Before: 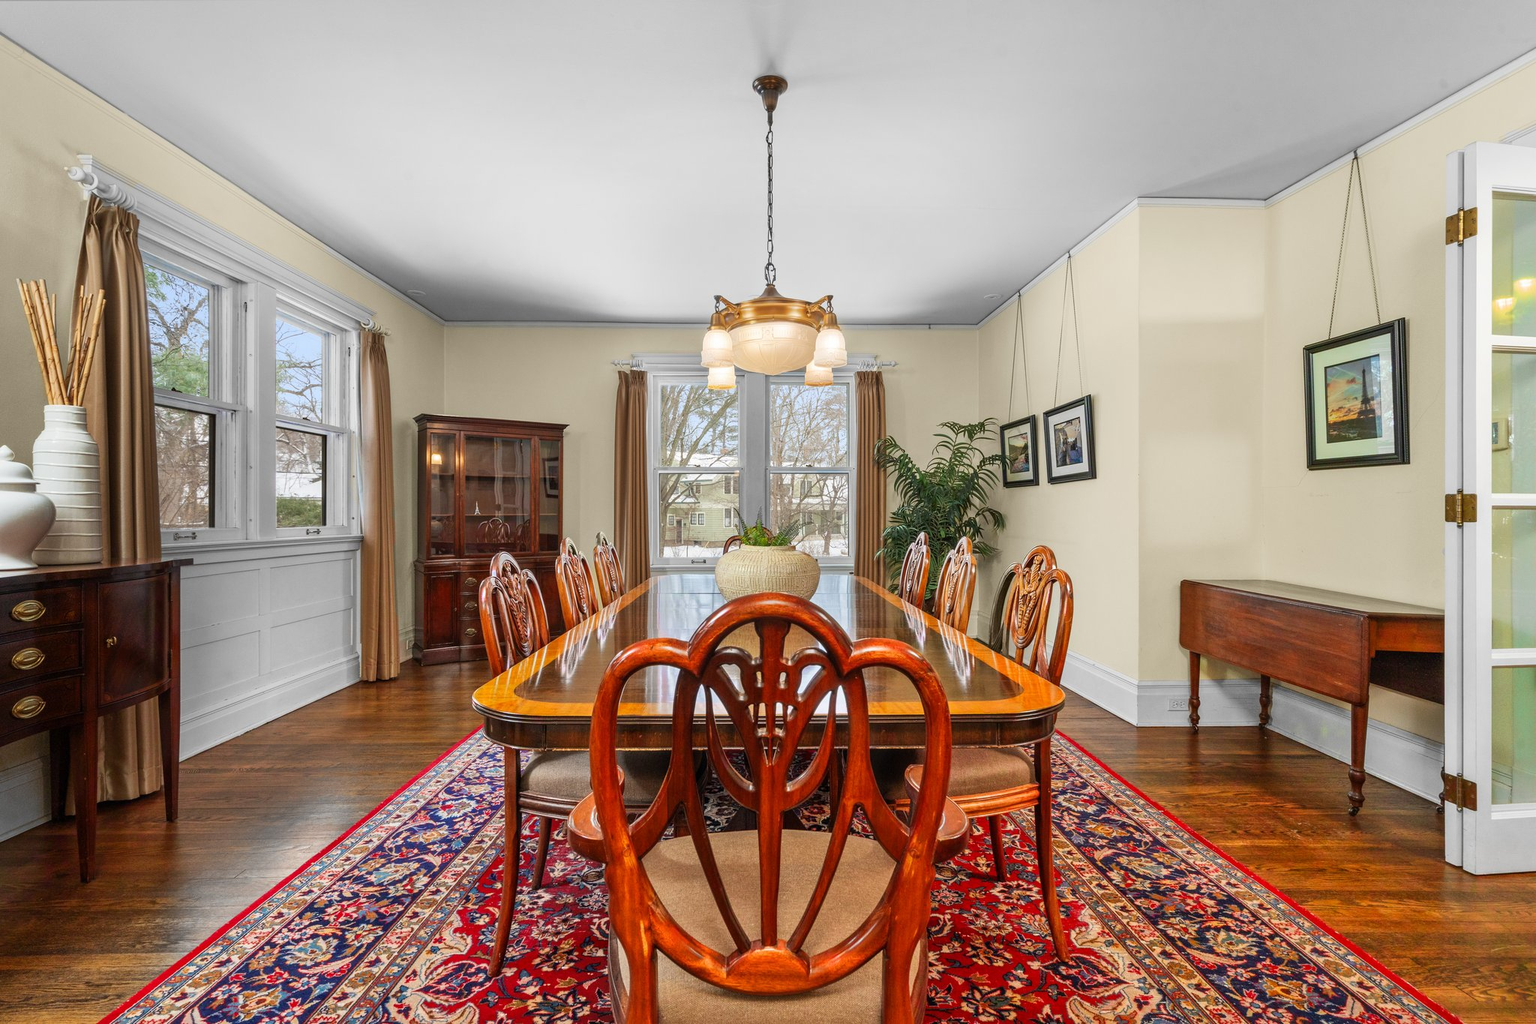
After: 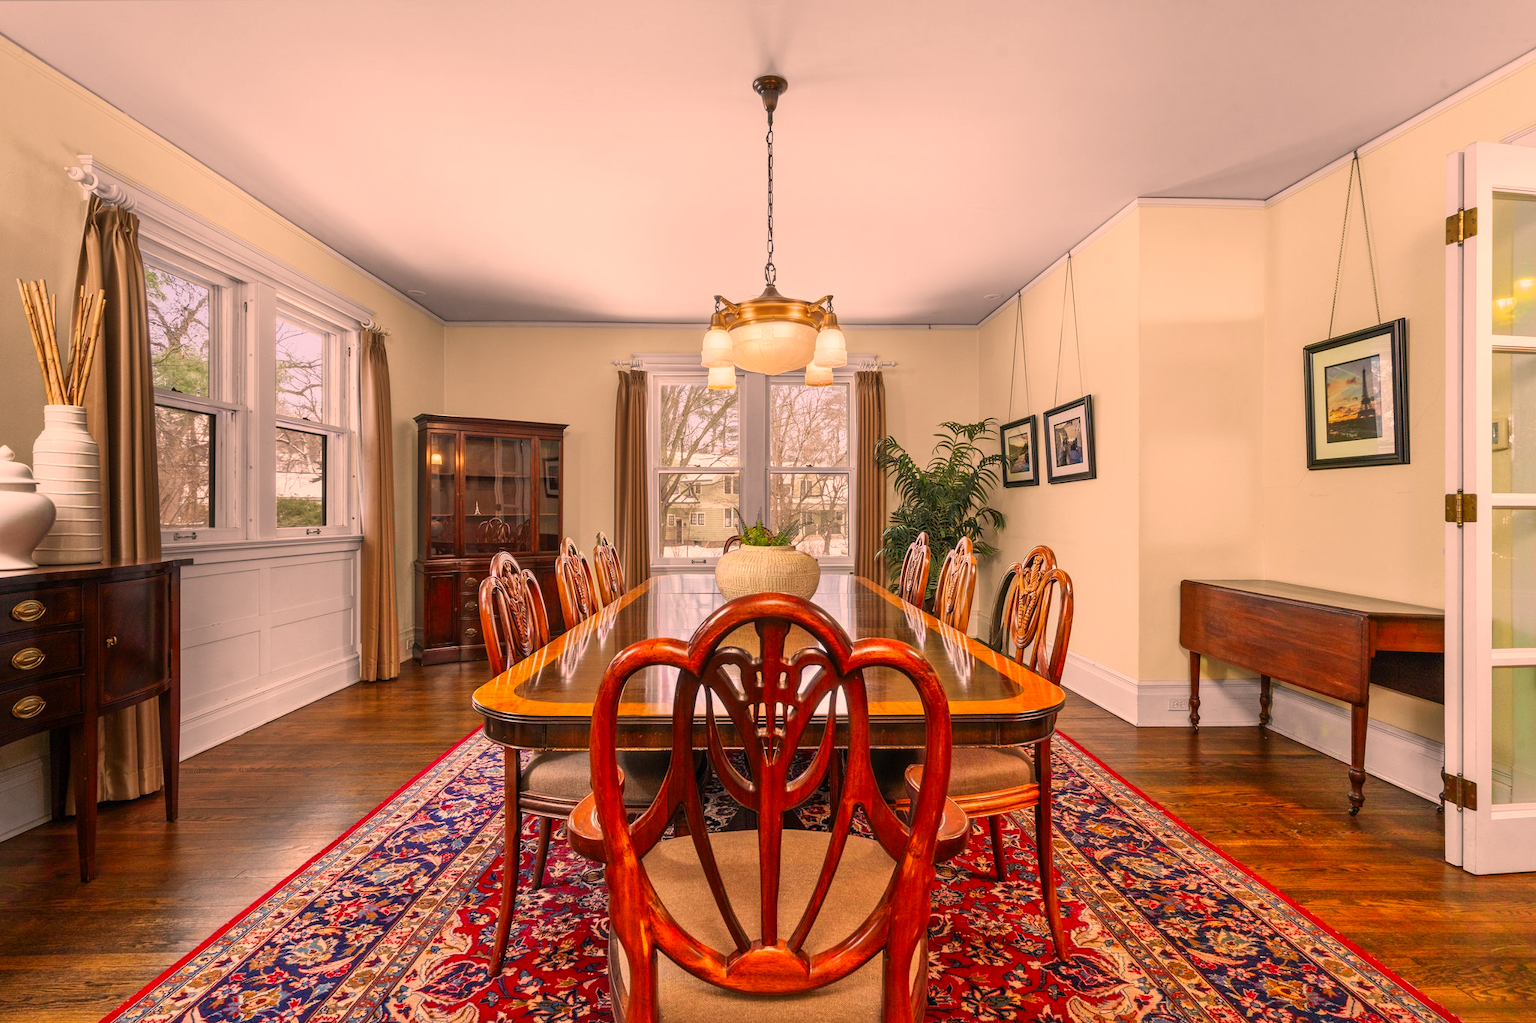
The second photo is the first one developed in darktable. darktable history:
color correction: highlights a* 22.21, highlights b* 22.29
